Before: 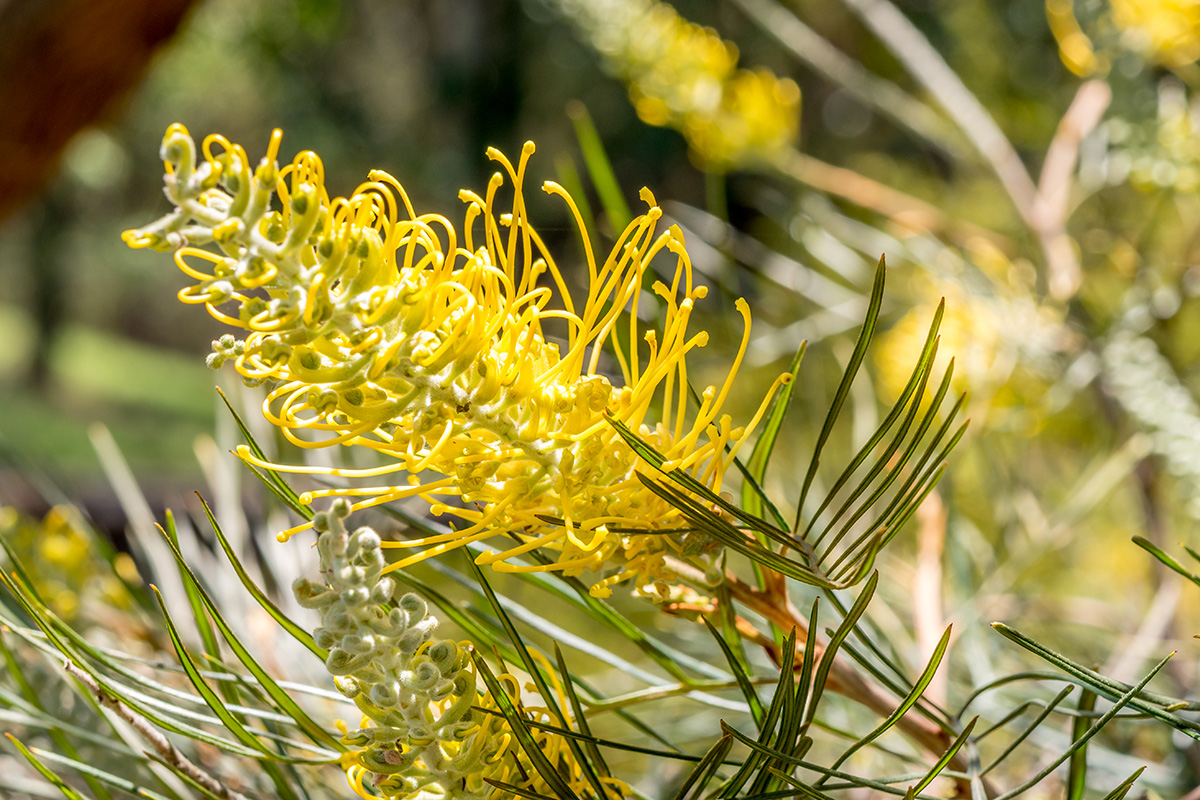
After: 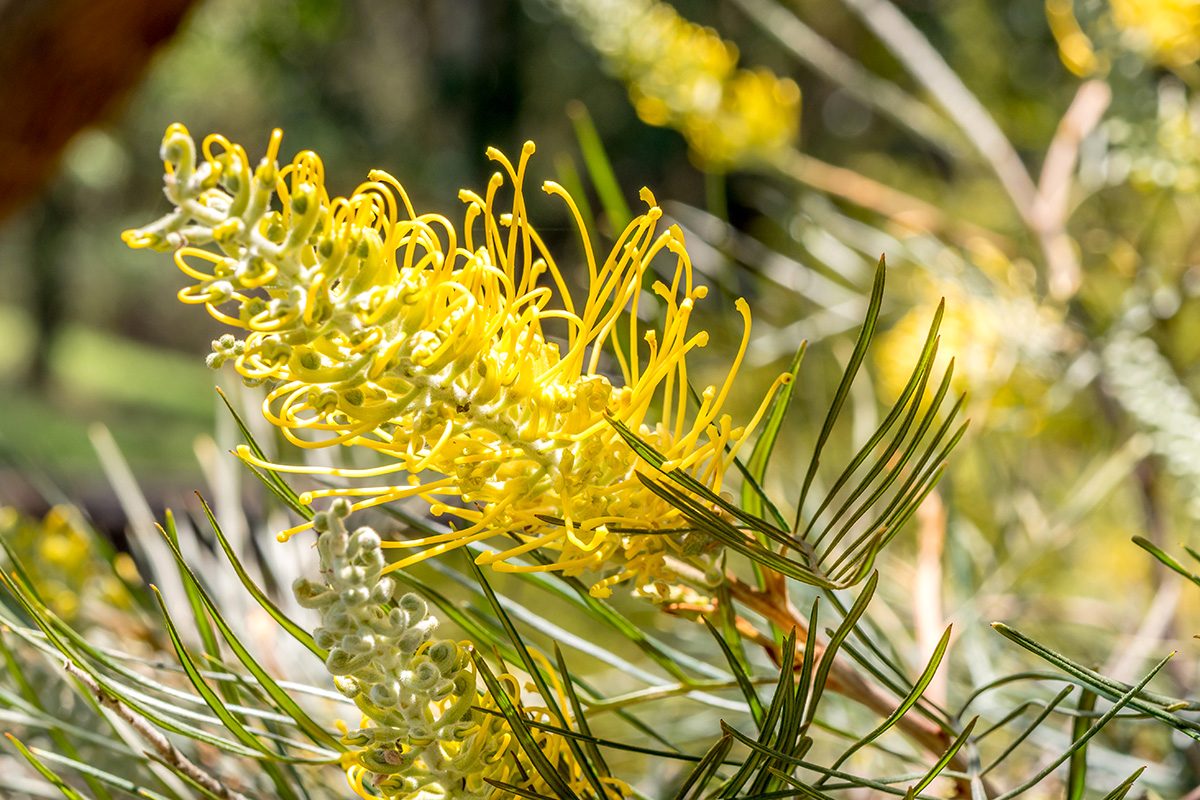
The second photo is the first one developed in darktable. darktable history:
exposure: exposure 0.081 EV, compensate highlight preservation false
